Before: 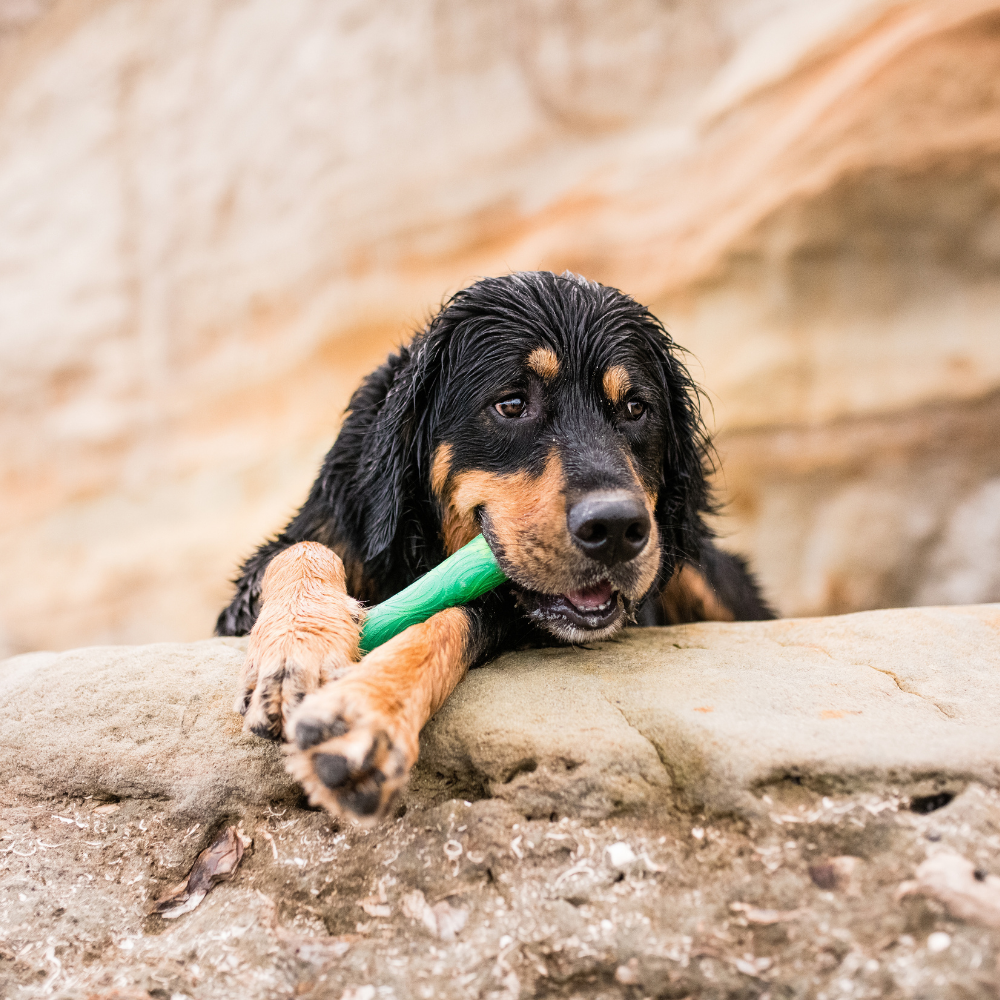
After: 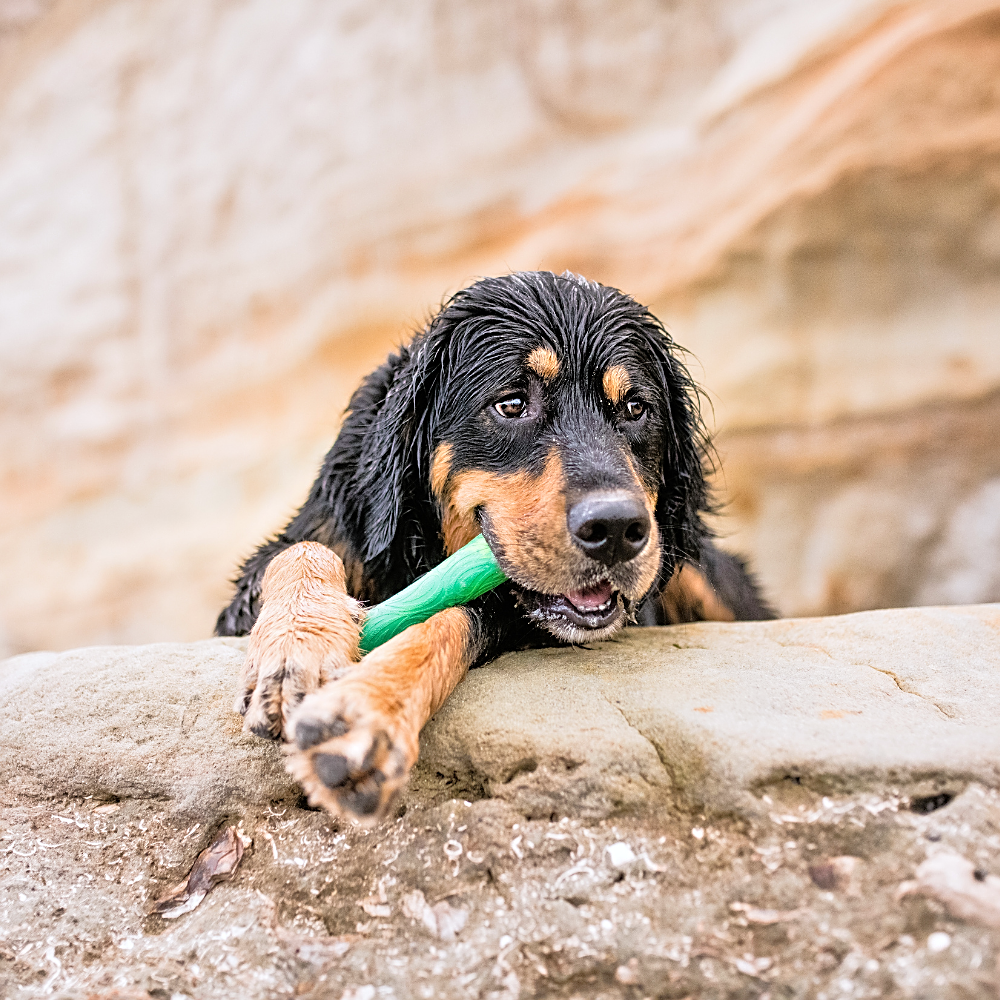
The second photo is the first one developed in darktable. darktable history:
tone equalizer: -7 EV 0.15 EV, -6 EV 0.6 EV, -5 EV 1.15 EV, -4 EV 1.33 EV, -3 EV 1.15 EV, -2 EV 0.6 EV, -1 EV 0.15 EV, mask exposure compensation -0.5 EV
white balance: red 0.98, blue 1.034
rotate and perspective: automatic cropping original format, crop left 0, crop top 0
sharpen: on, module defaults
